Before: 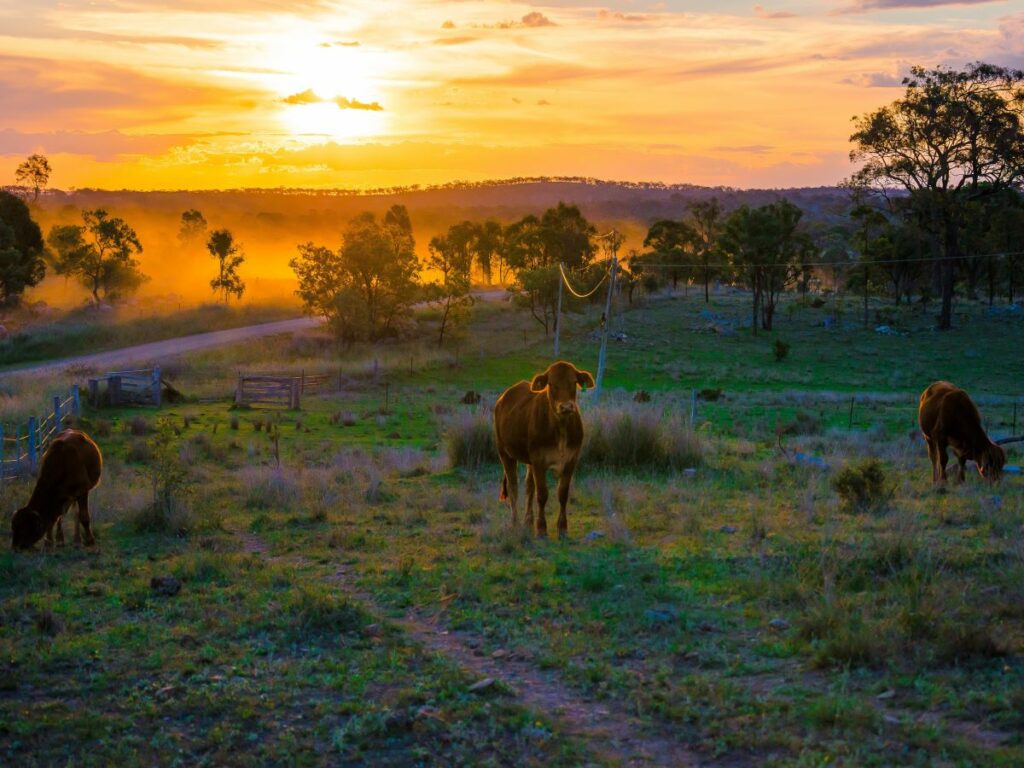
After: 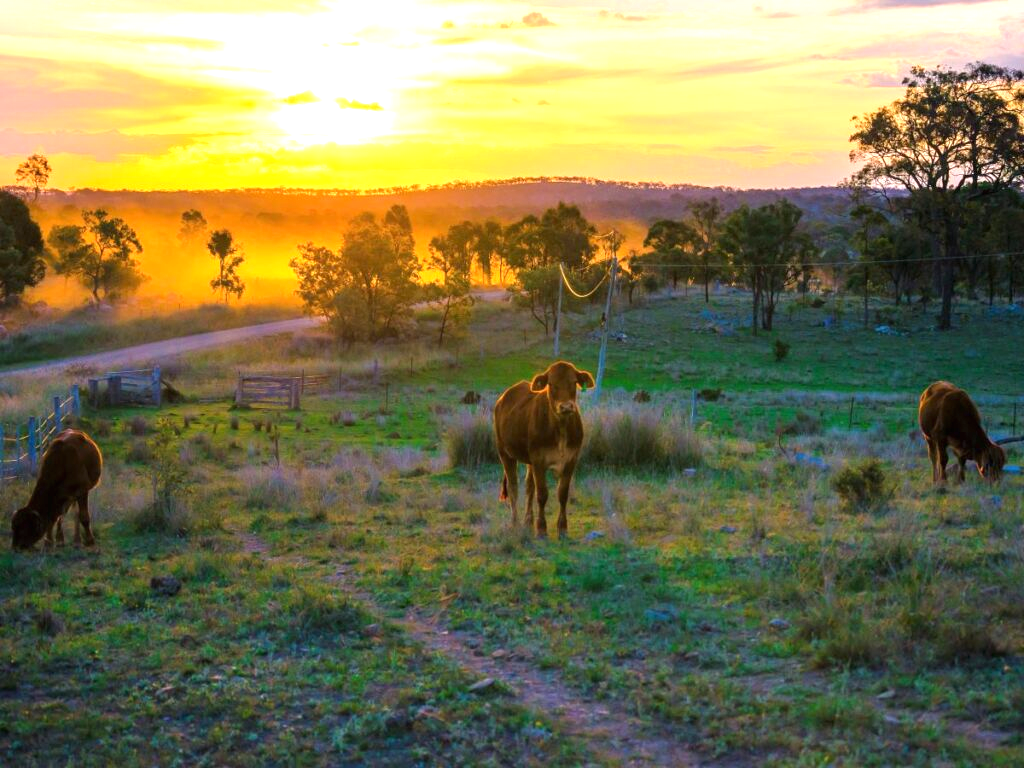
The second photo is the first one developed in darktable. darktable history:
exposure: black level correction 0, exposure 0.9 EV, compensate highlight preservation false
white balance: emerald 1
